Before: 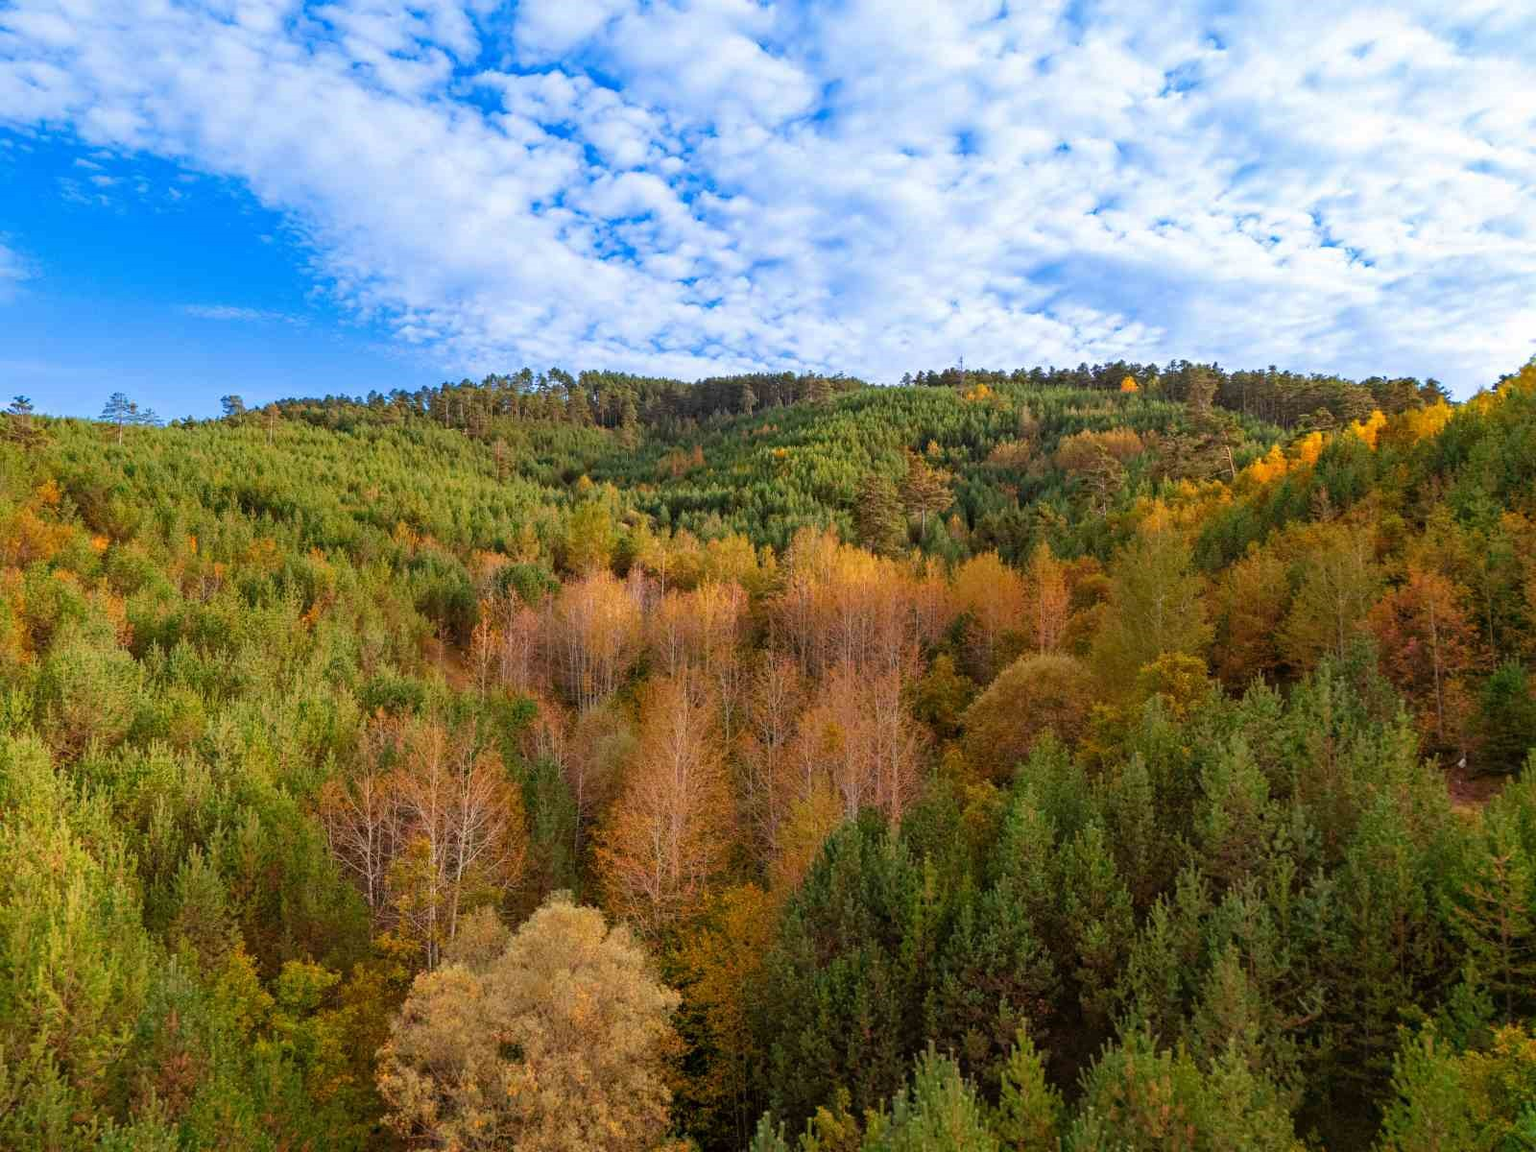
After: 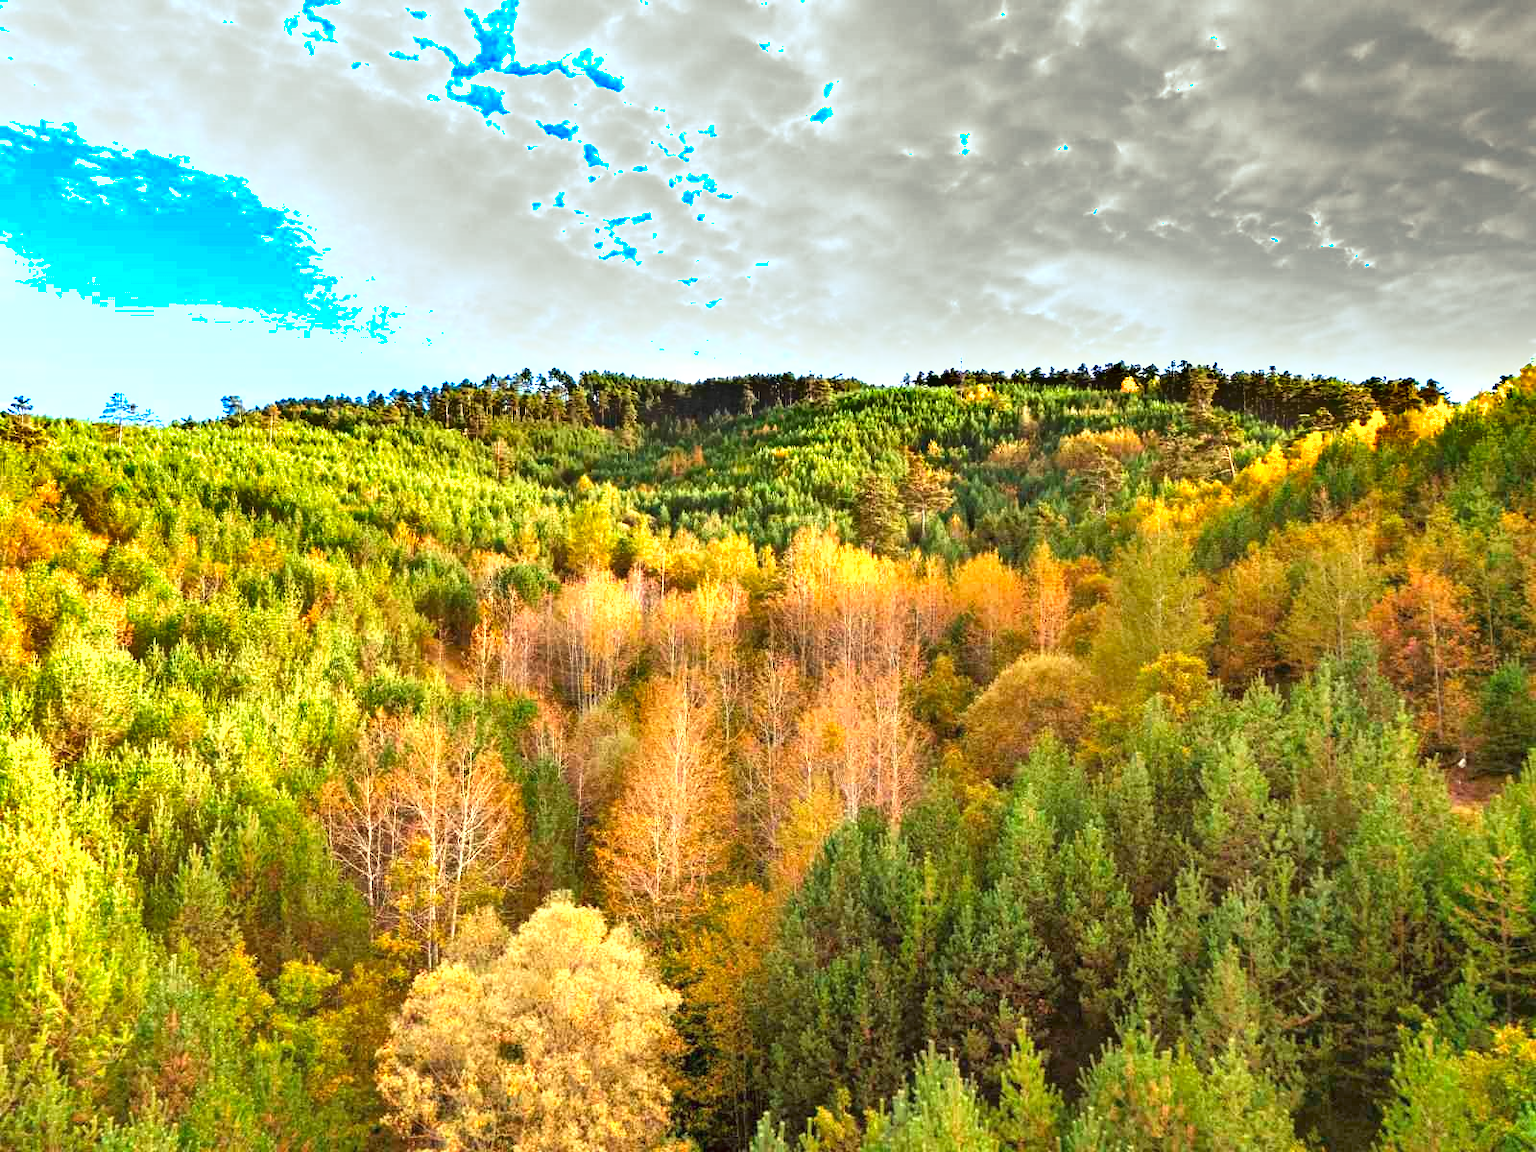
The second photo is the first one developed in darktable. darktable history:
exposure: black level correction 0, exposure 1.675 EV, compensate exposure bias true, compensate highlight preservation false
shadows and highlights: soften with gaussian
color correction: highlights a* -4.28, highlights b* 6.53
